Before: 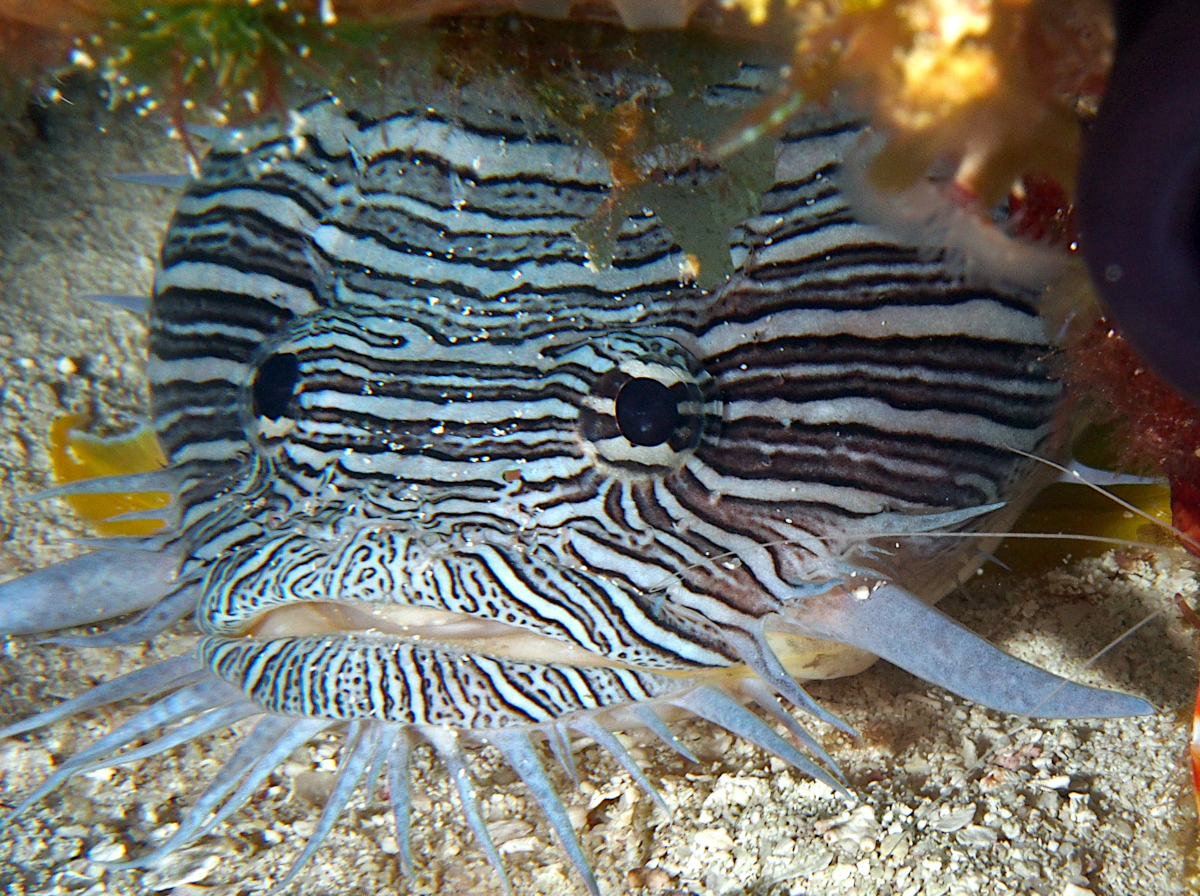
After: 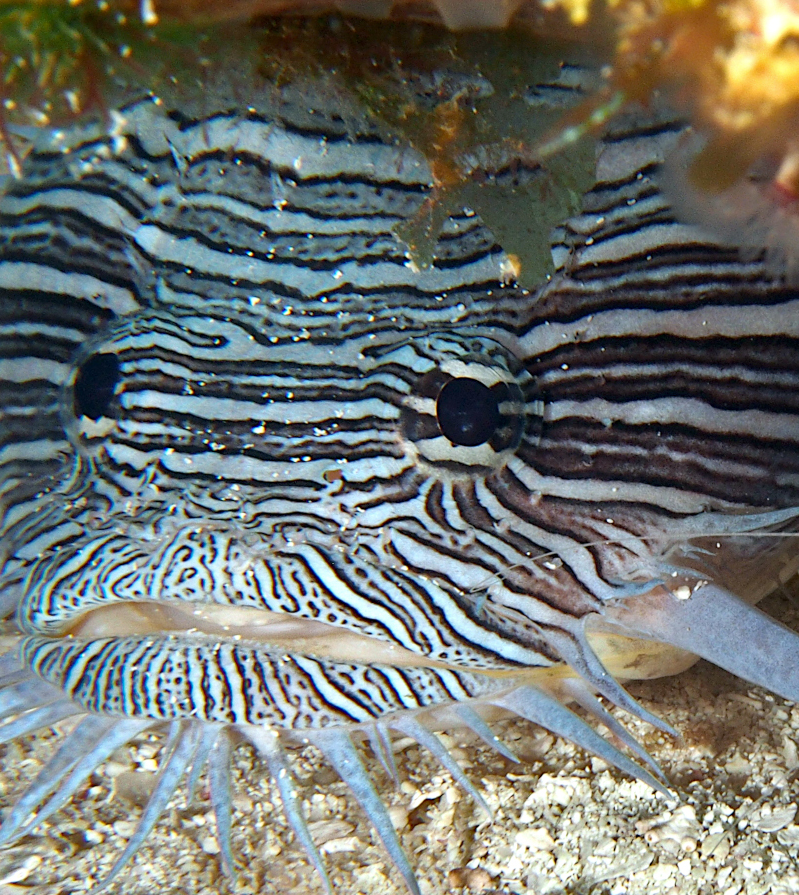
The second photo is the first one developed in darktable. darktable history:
crop and rotate: left 14.982%, right 18.425%
